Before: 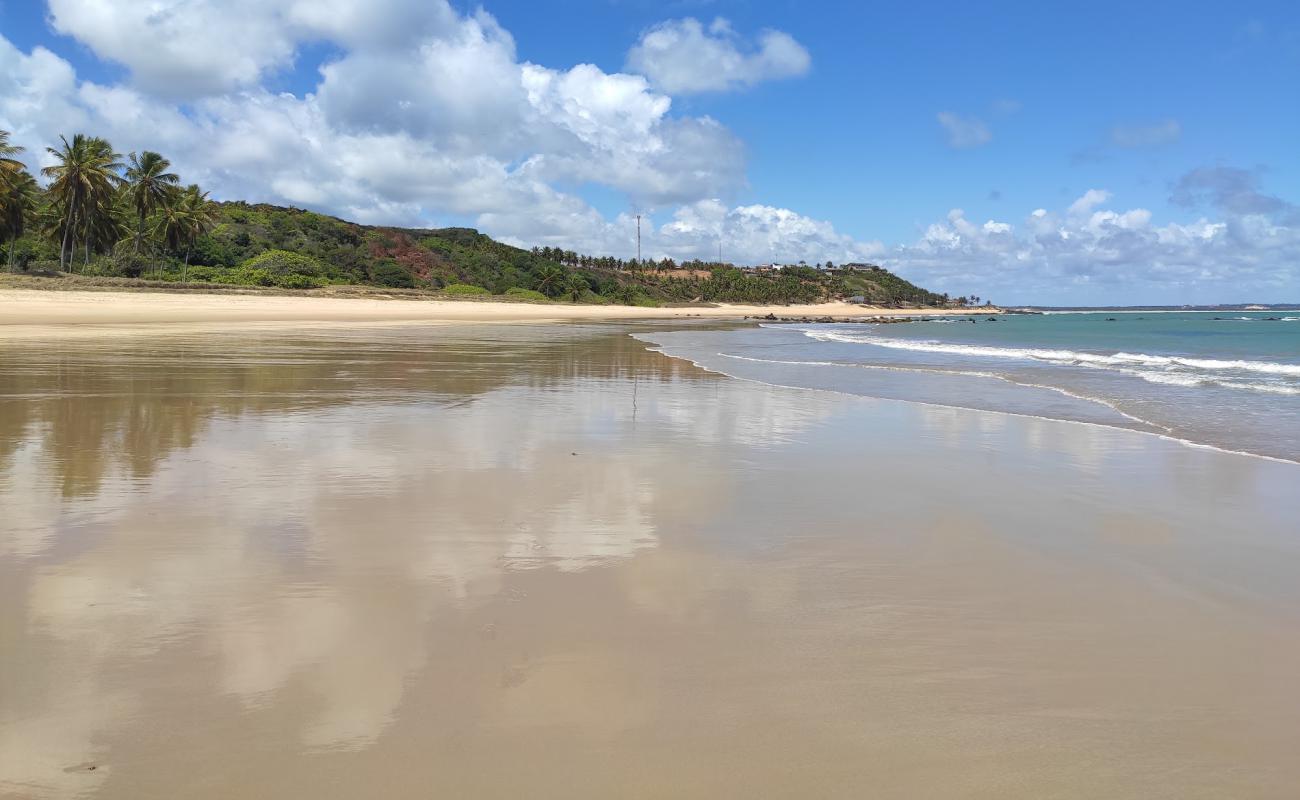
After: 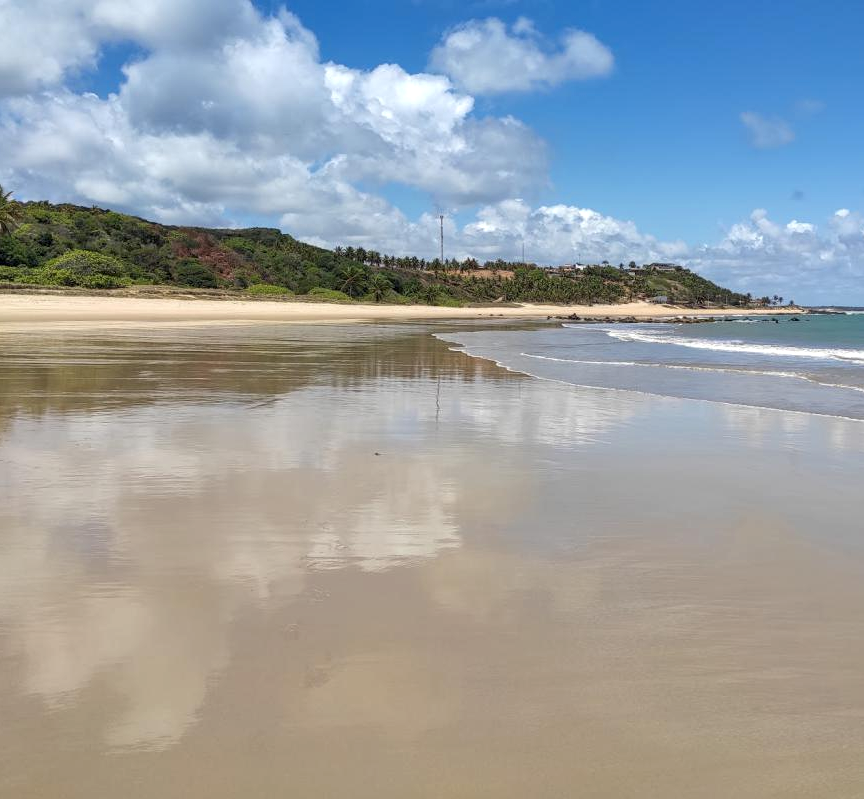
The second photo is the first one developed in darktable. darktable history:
exposure: exposure -0.046 EV, compensate highlight preservation false
crop and rotate: left 15.224%, right 18.297%
color zones: curves: ch0 [(0, 0.5) (0.143, 0.5) (0.286, 0.5) (0.429, 0.5) (0.571, 0.5) (0.714, 0.476) (0.857, 0.5) (1, 0.5)]; ch2 [(0, 0.5) (0.143, 0.5) (0.286, 0.5) (0.429, 0.5) (0.571, 0.5) (0.714, 0.487) (0.857, 0.5) (1, 0.5)]
local contrast: detail 130%
